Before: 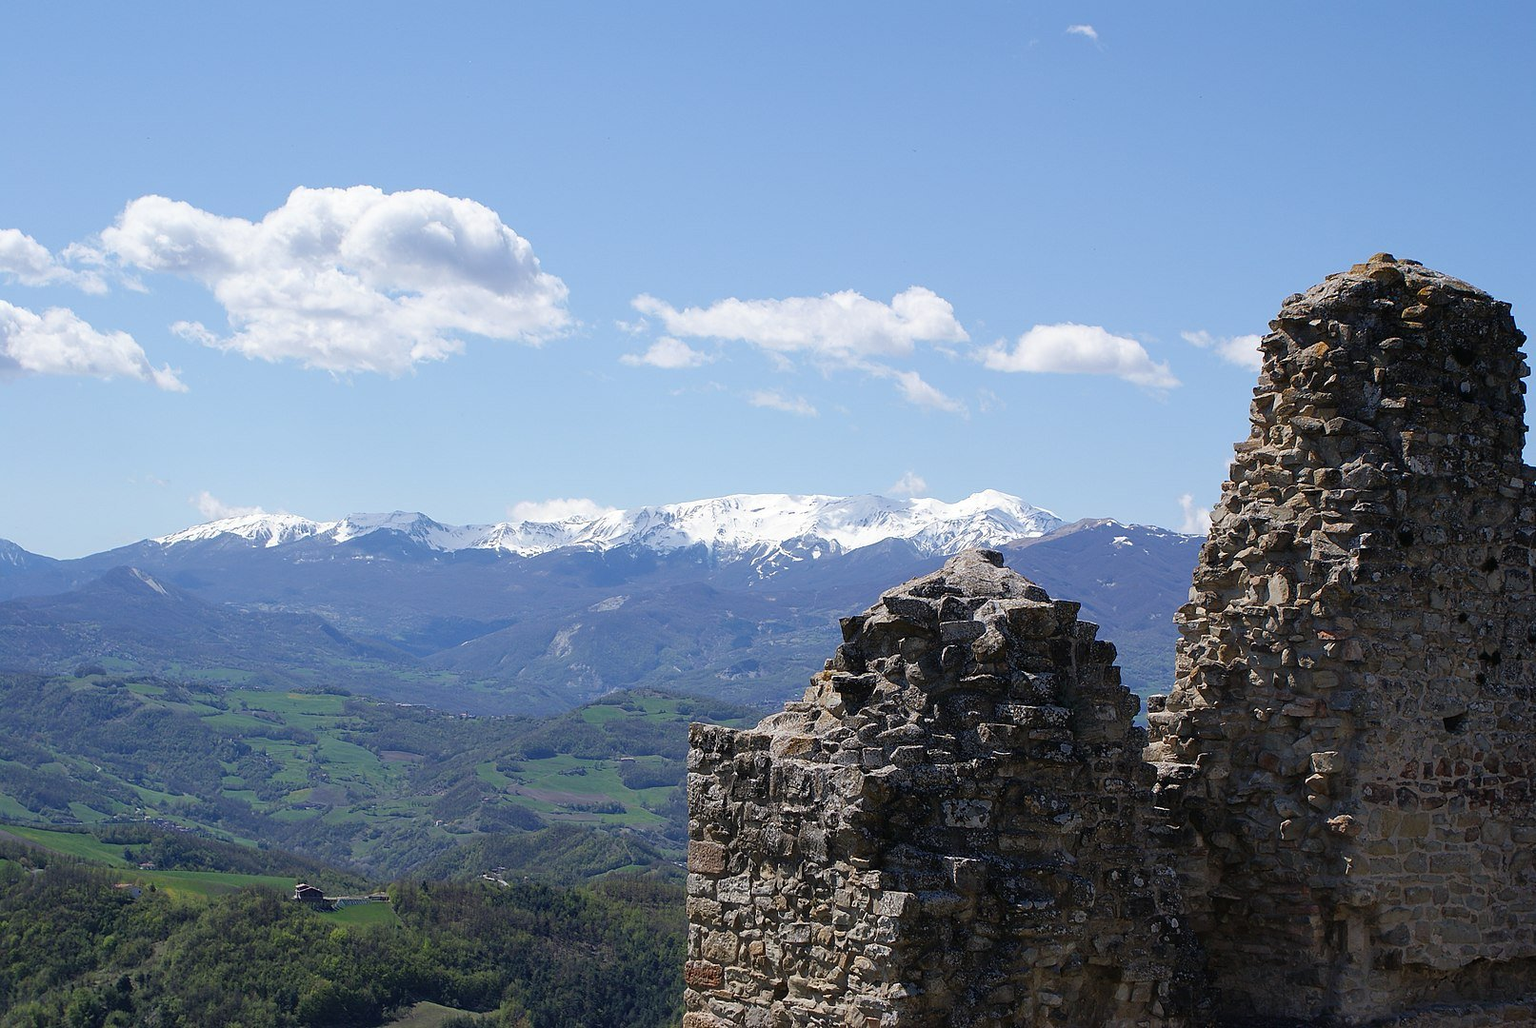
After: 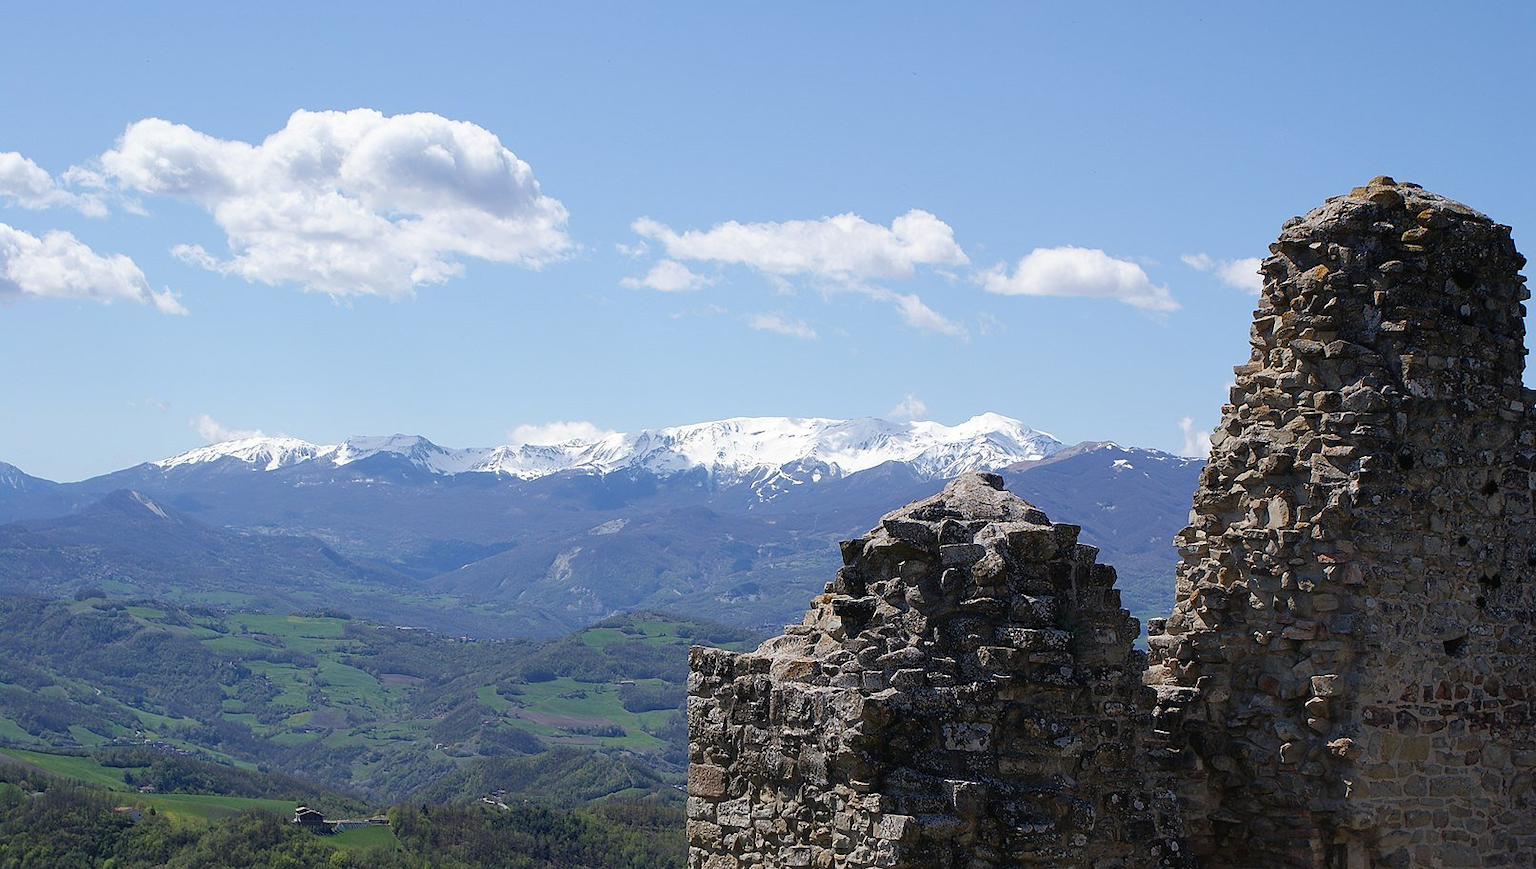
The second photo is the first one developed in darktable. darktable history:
crop: top 7.577%, bottom 7.858%
